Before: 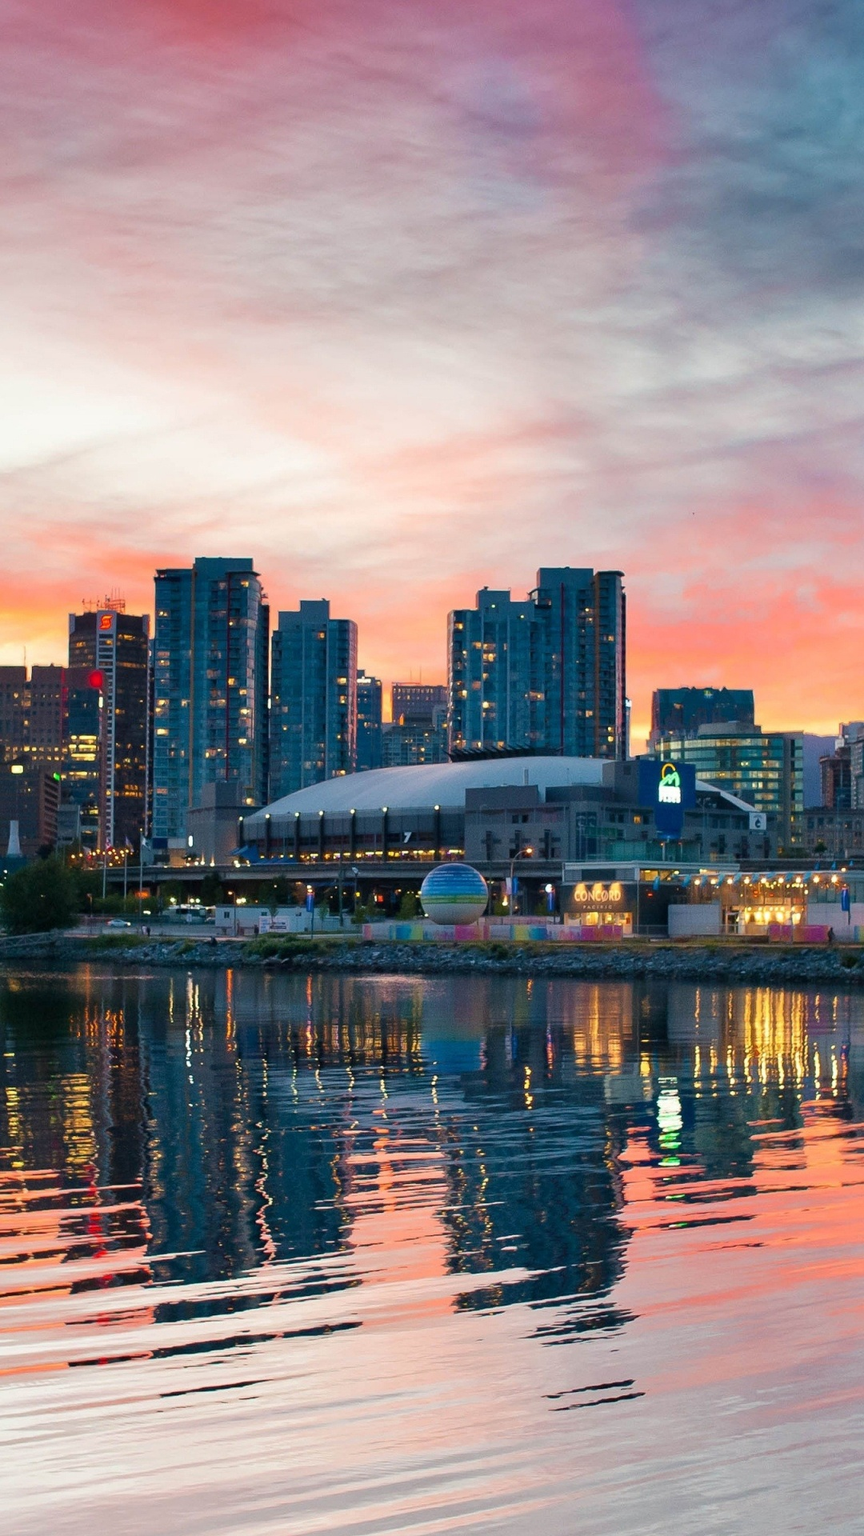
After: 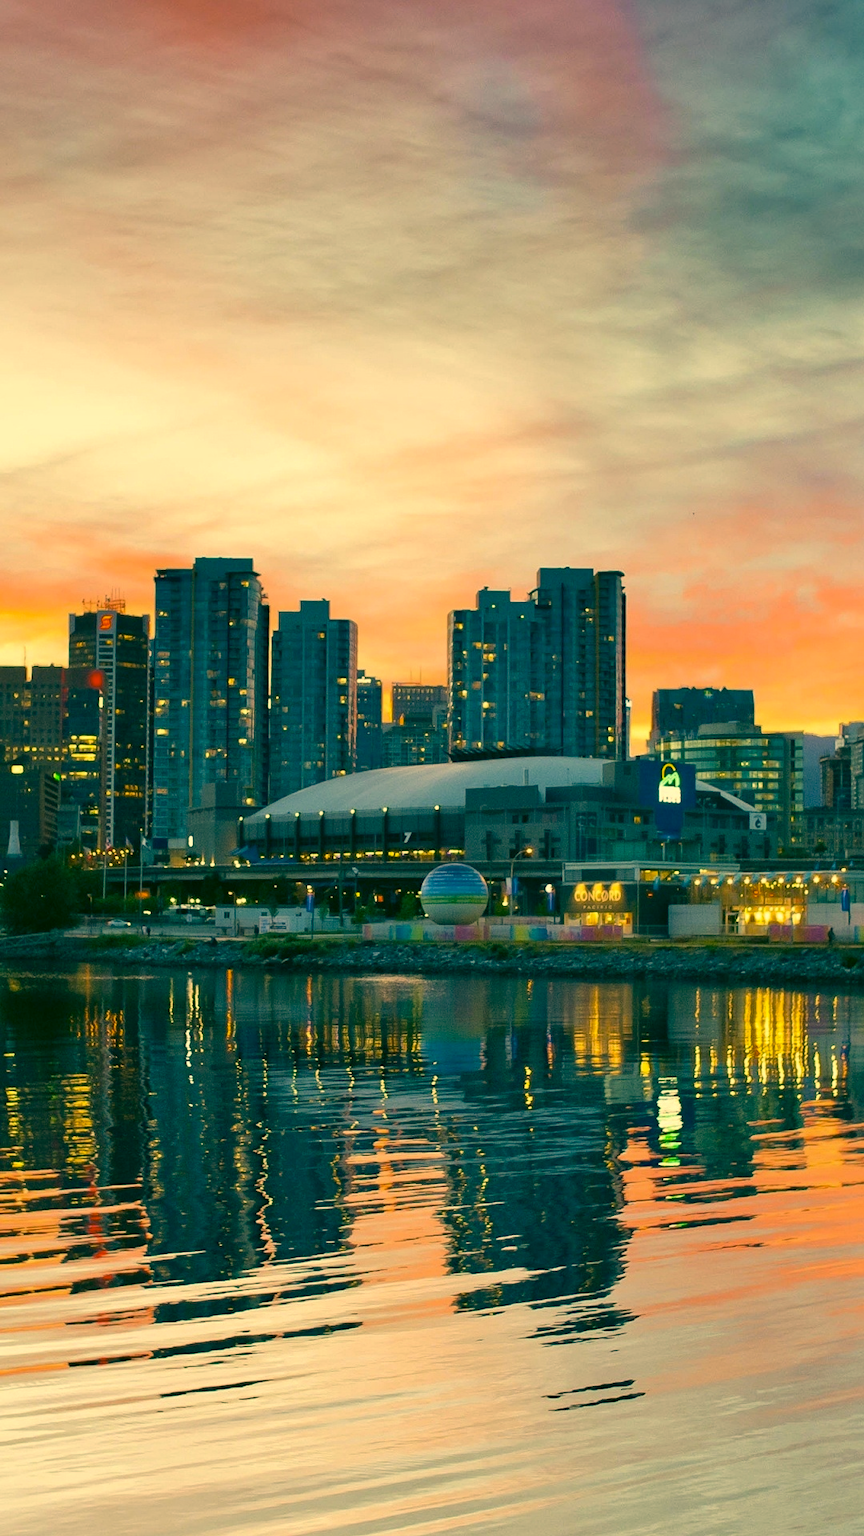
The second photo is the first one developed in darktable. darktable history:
color correction: highlights a* 5.61, highlights b* 33.19, shadows a* -26.07, shadows b* 3.76
tone equalizer: mask exposure compensation -0.513 EV
